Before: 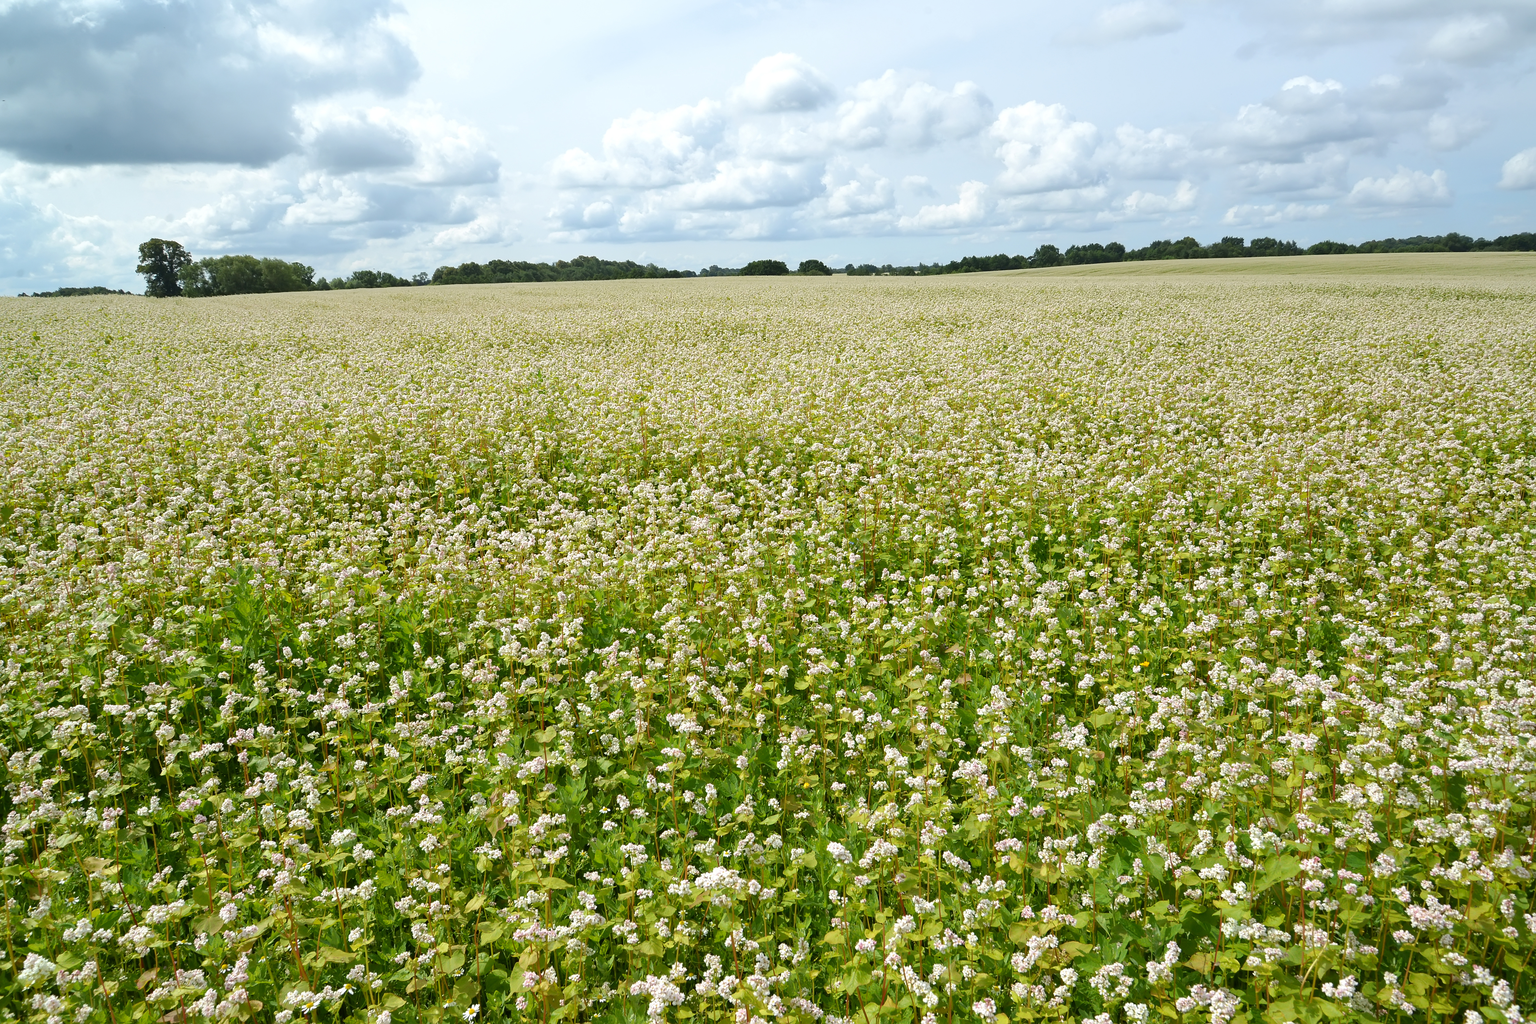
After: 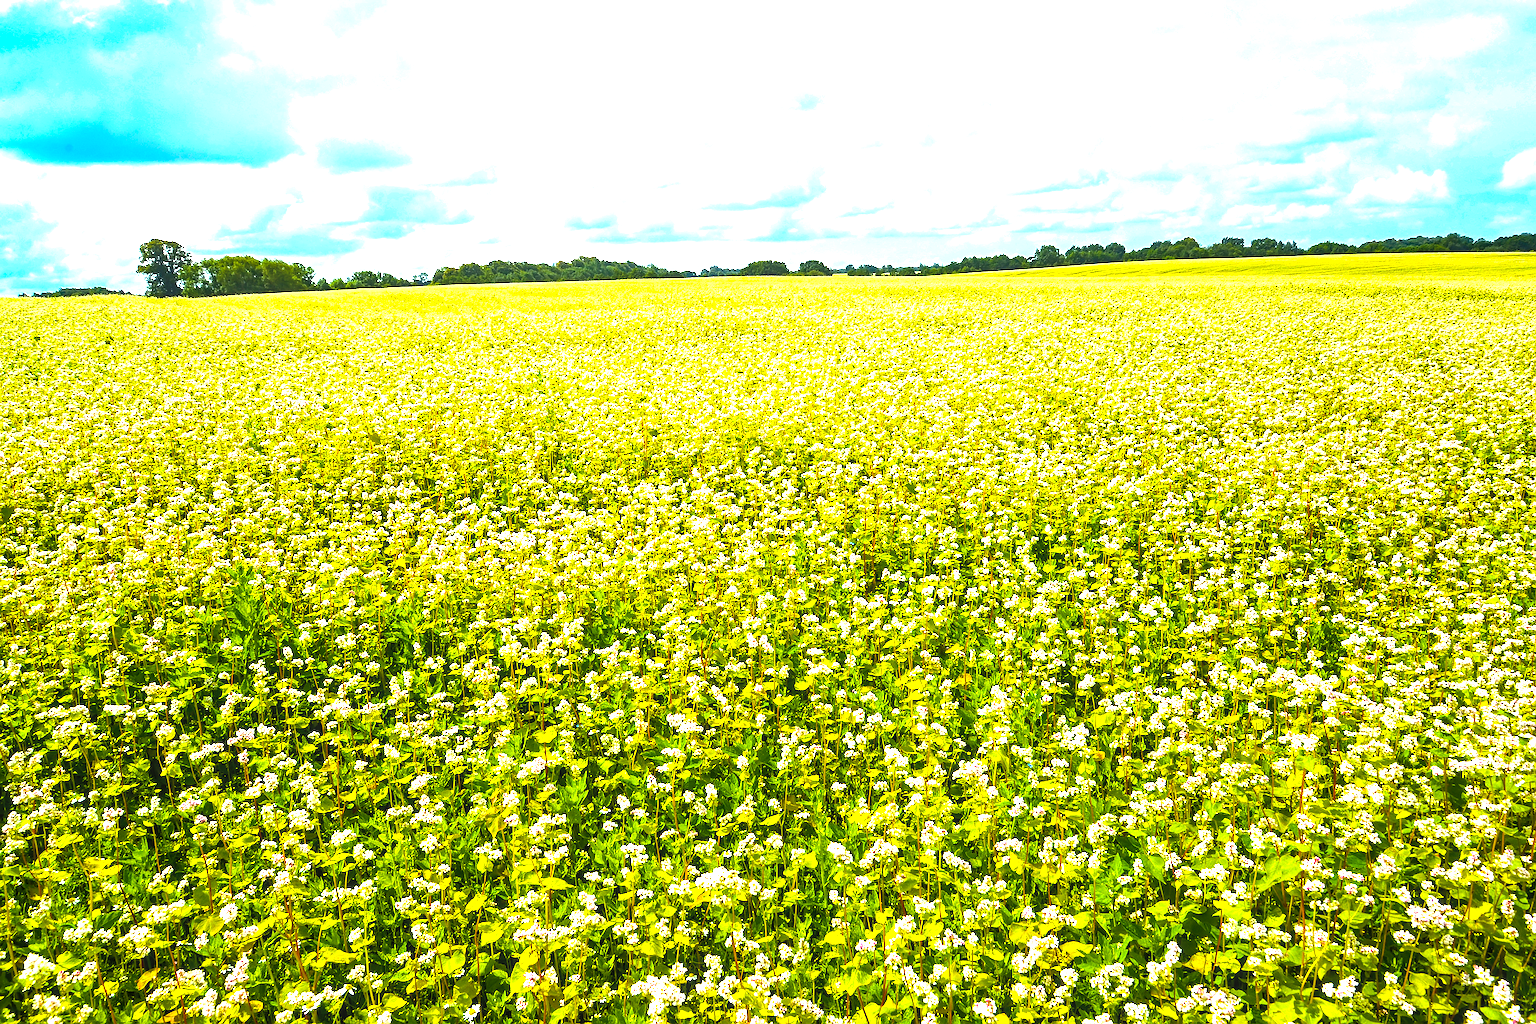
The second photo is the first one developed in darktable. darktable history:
local contrast: detail 130%
color balance rgb: linear chroma grading › global chroma 20%, perceptual saturation grading › global saturation 65%, perceptual saturation grading › highlights 50%, perceptual saturation grading › shadows 30%, perceptual brilliance grading › global brilliance 12%, perceptual brilliance grading › highlights 15%, global vibrance 20%
rotate and perspective: crop left 0, crop top 0
haze removal: compatibility mode true, adaptive false
tone equalizer: -8 EV -0.75 EV, -7 EV -0.7 EV, -6 EV -0.6 EV, -5 EV -0.4 EV, -3 EV 0.4 EV, -2 EV 0.6 EV, -1 EV 0.7 EV, +0 EV 0.75 EV, edges refinement/feathering 500, mask exposure compensation -1.57 EV, preserve details no
sharpen: on, module defaults
